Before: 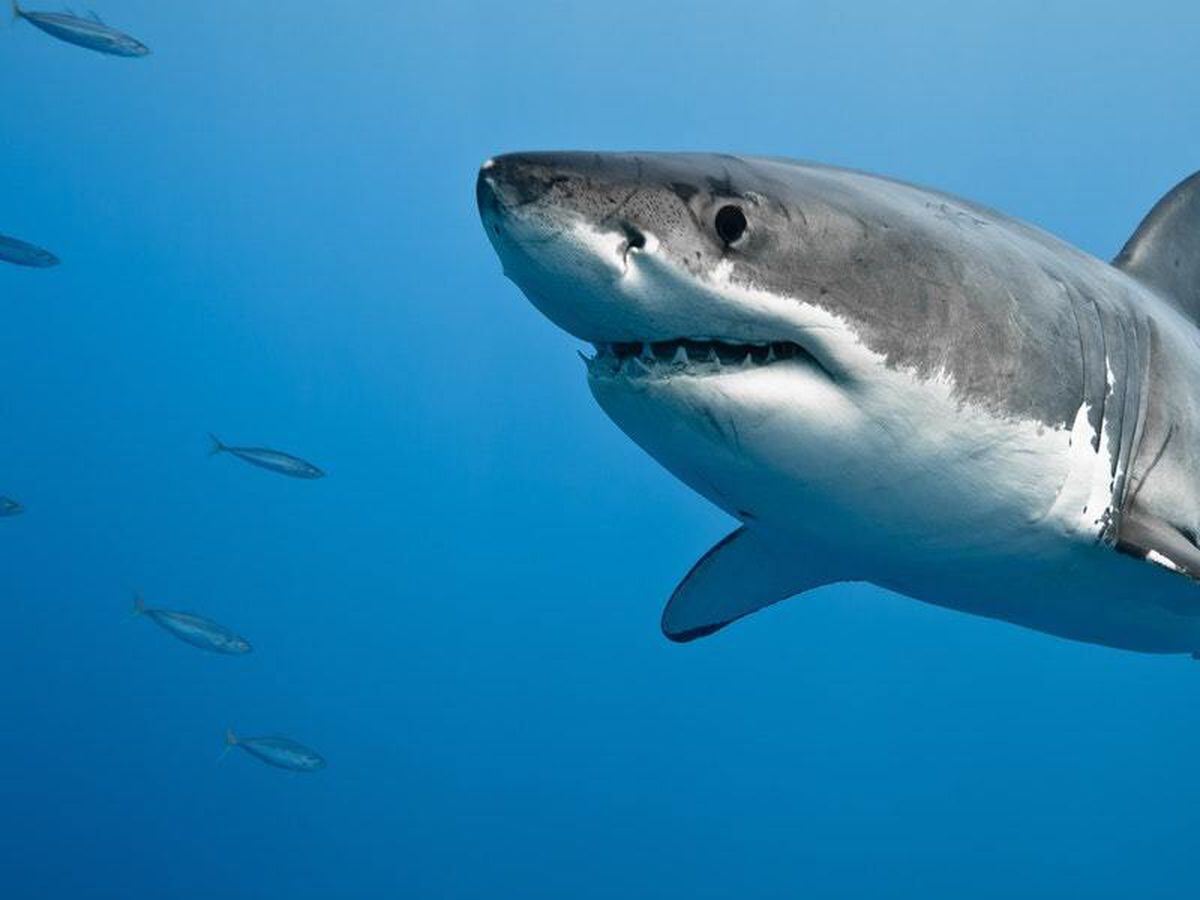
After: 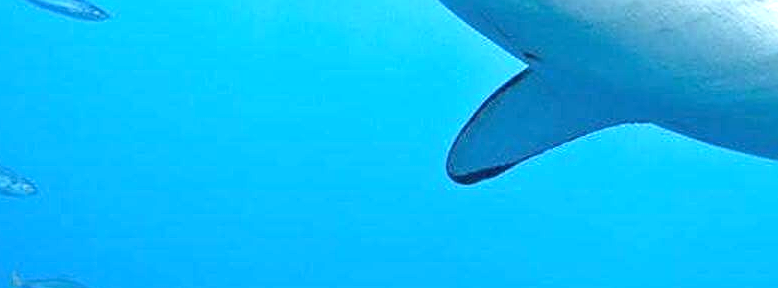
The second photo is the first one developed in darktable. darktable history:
sharpen: on, module defaults
crop: left 17.998%, top 50.991%, right 17.163%, bottom 16.933%
exposure: black level correction 0, exposure 1.466 EV, compensate highlight preservation false
